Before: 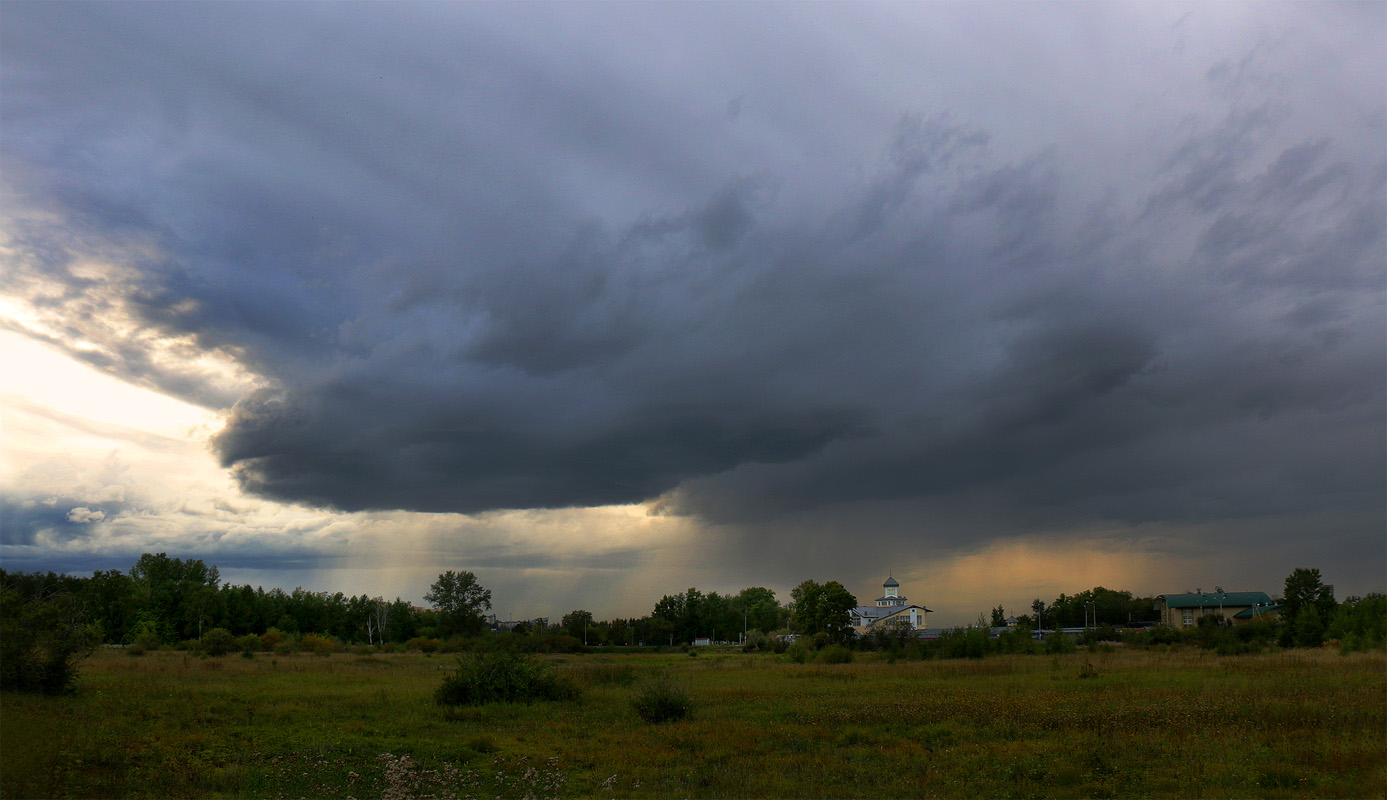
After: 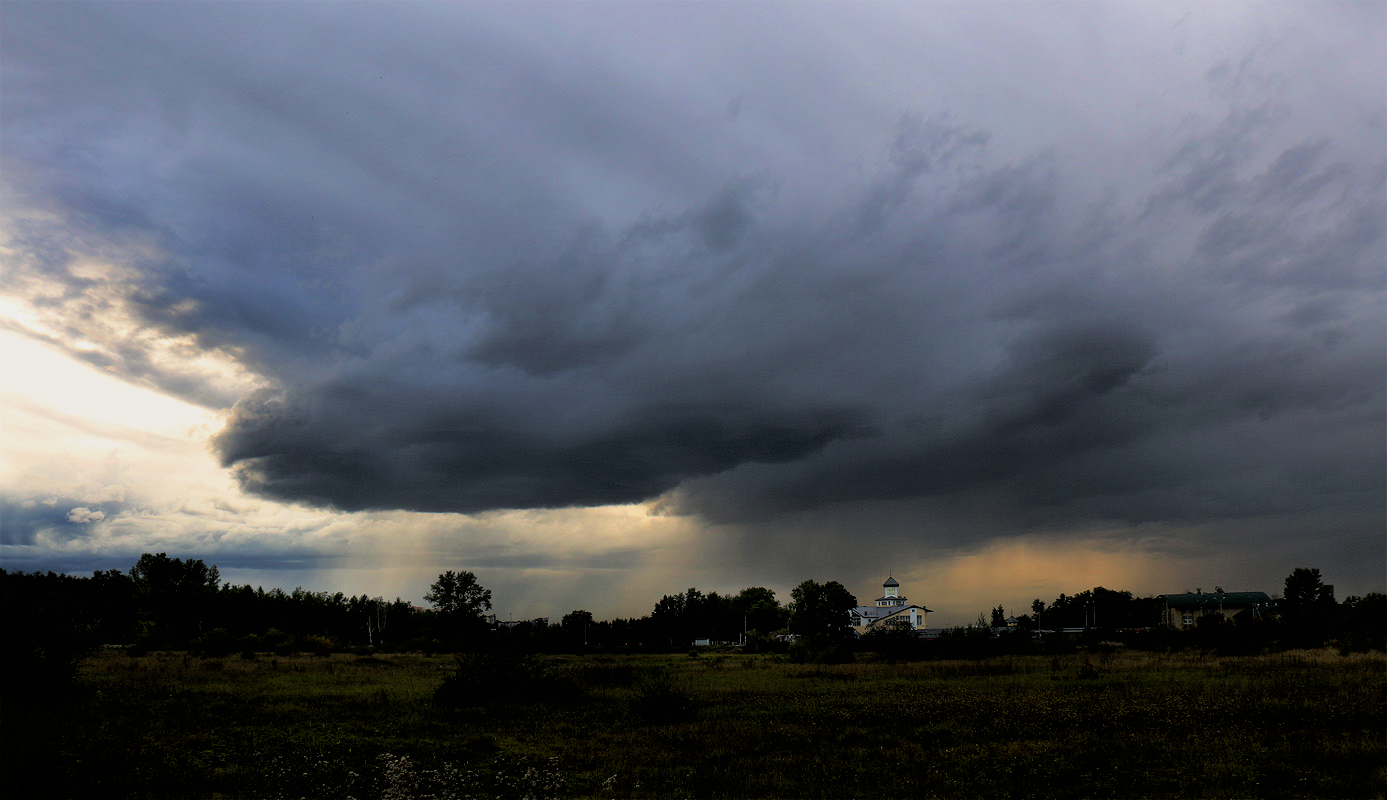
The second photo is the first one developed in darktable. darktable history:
filmic rgb: black relative exposure -3.94 EV, white relative exposure 3.16 EV, hardness 2.87, preserve chrominance max RGB
